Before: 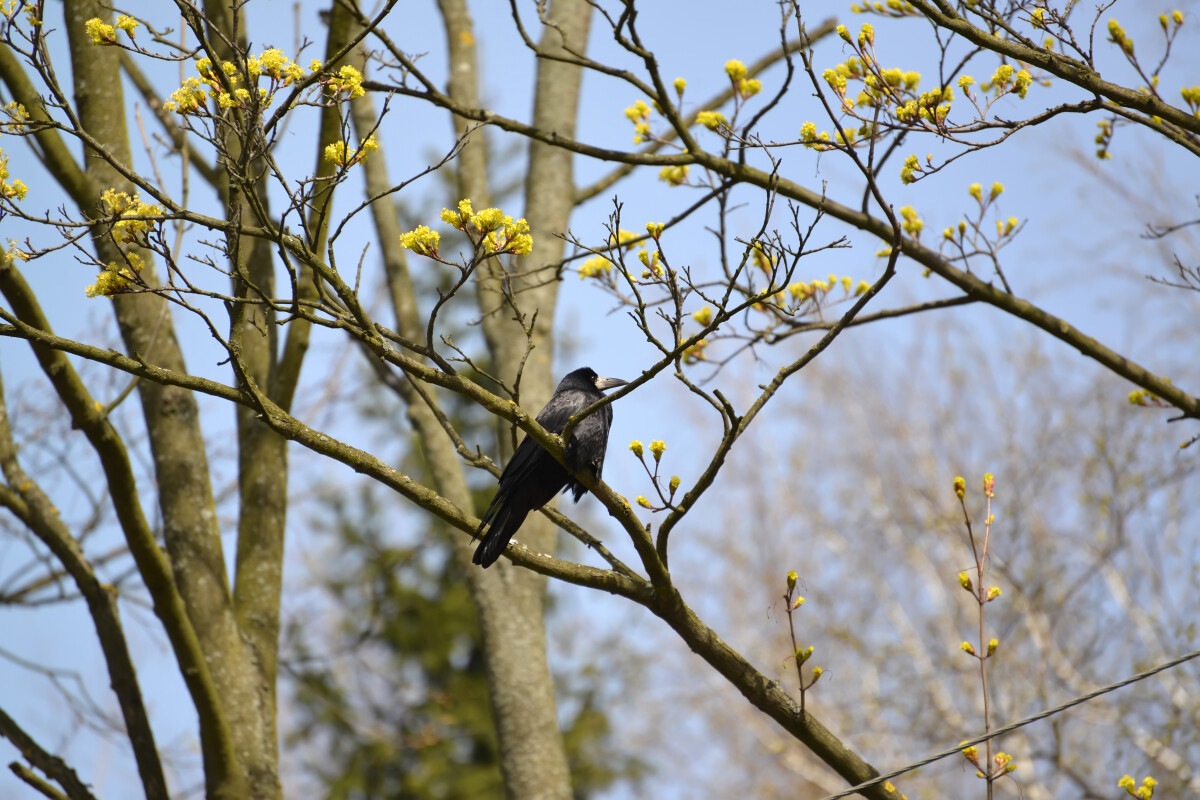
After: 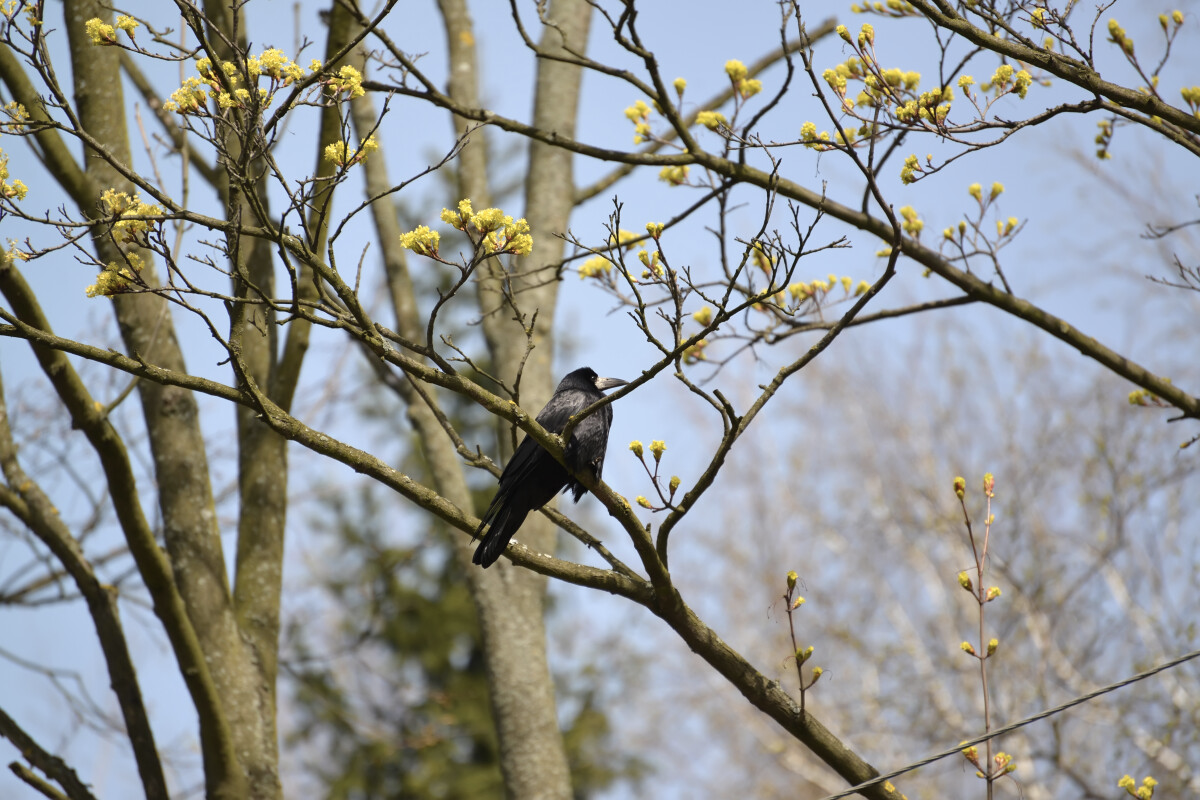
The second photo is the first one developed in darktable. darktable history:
color correction: saturation 0.8
color balance rgb: on, module defaults
